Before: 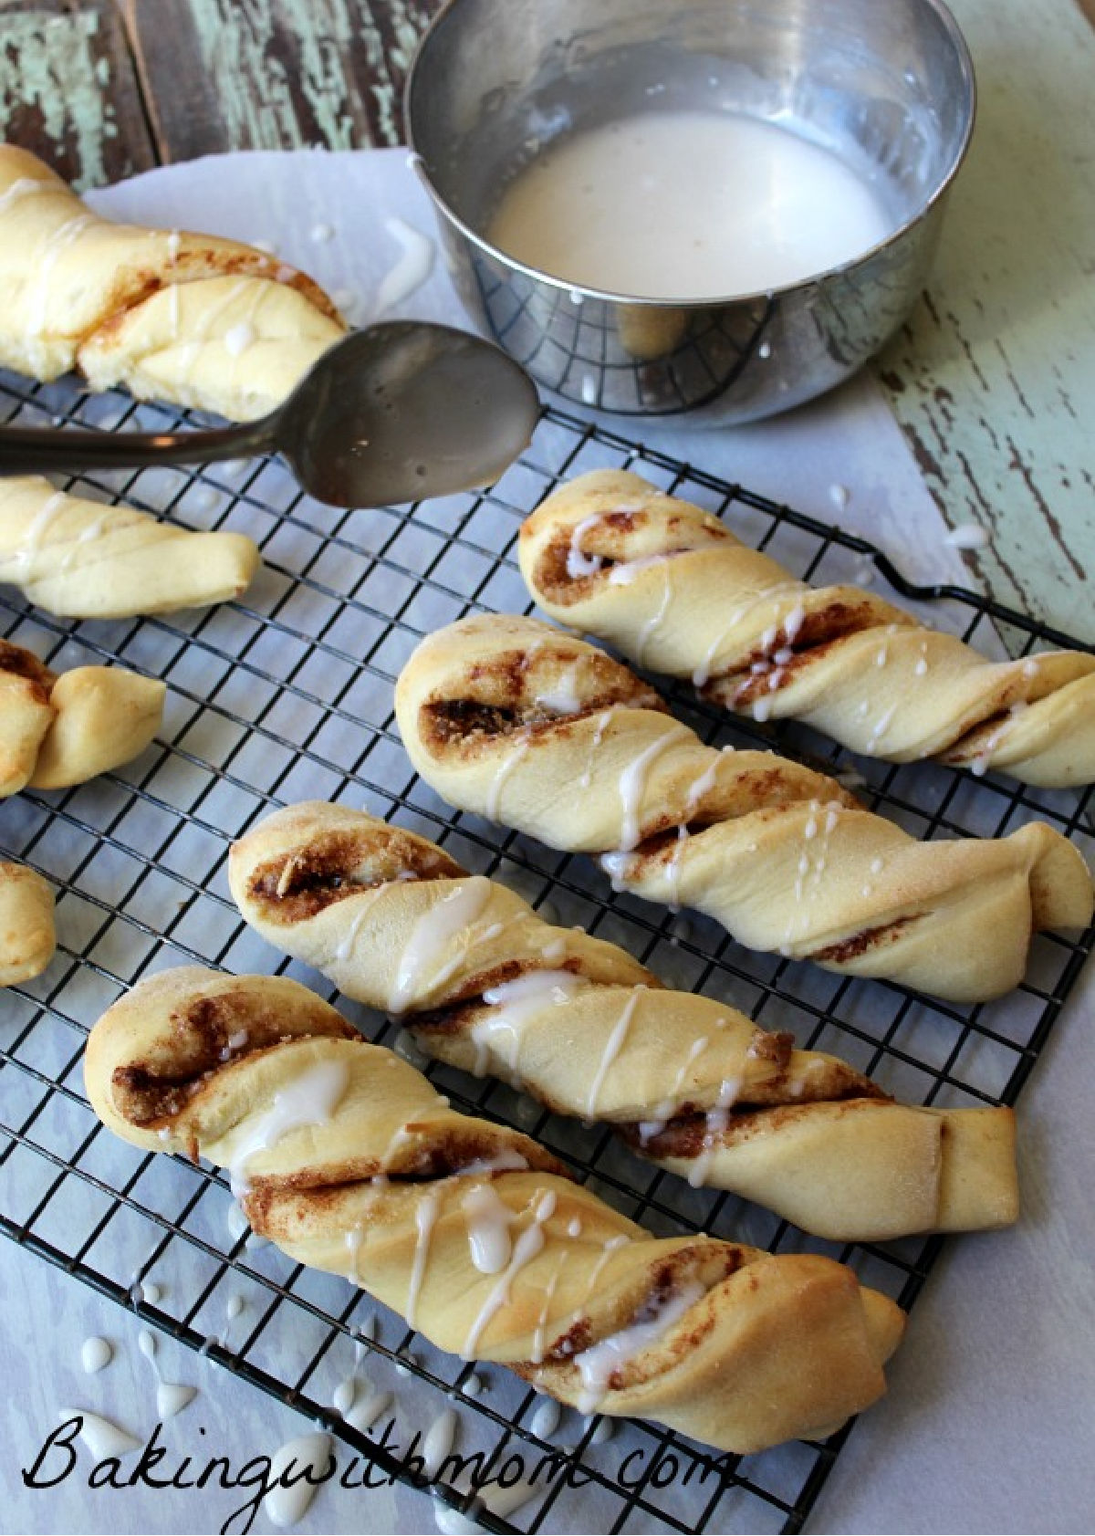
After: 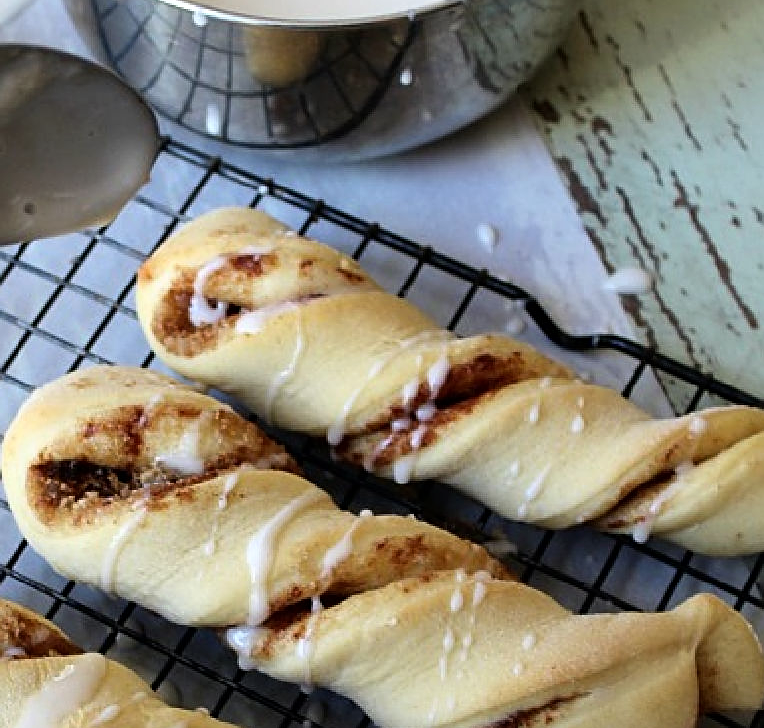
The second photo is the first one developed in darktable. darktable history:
crop: left 36.005%, top 18.293%, right 0.31%, bottom 38.444%
rgb curve: curves: ch0 [(0, 0) (0.078, 0.051) (0.929, 0.956) (1, 1)], compensate middle gray true
exposure: compensate highlight preservation false
sharpen: on, module defaults
